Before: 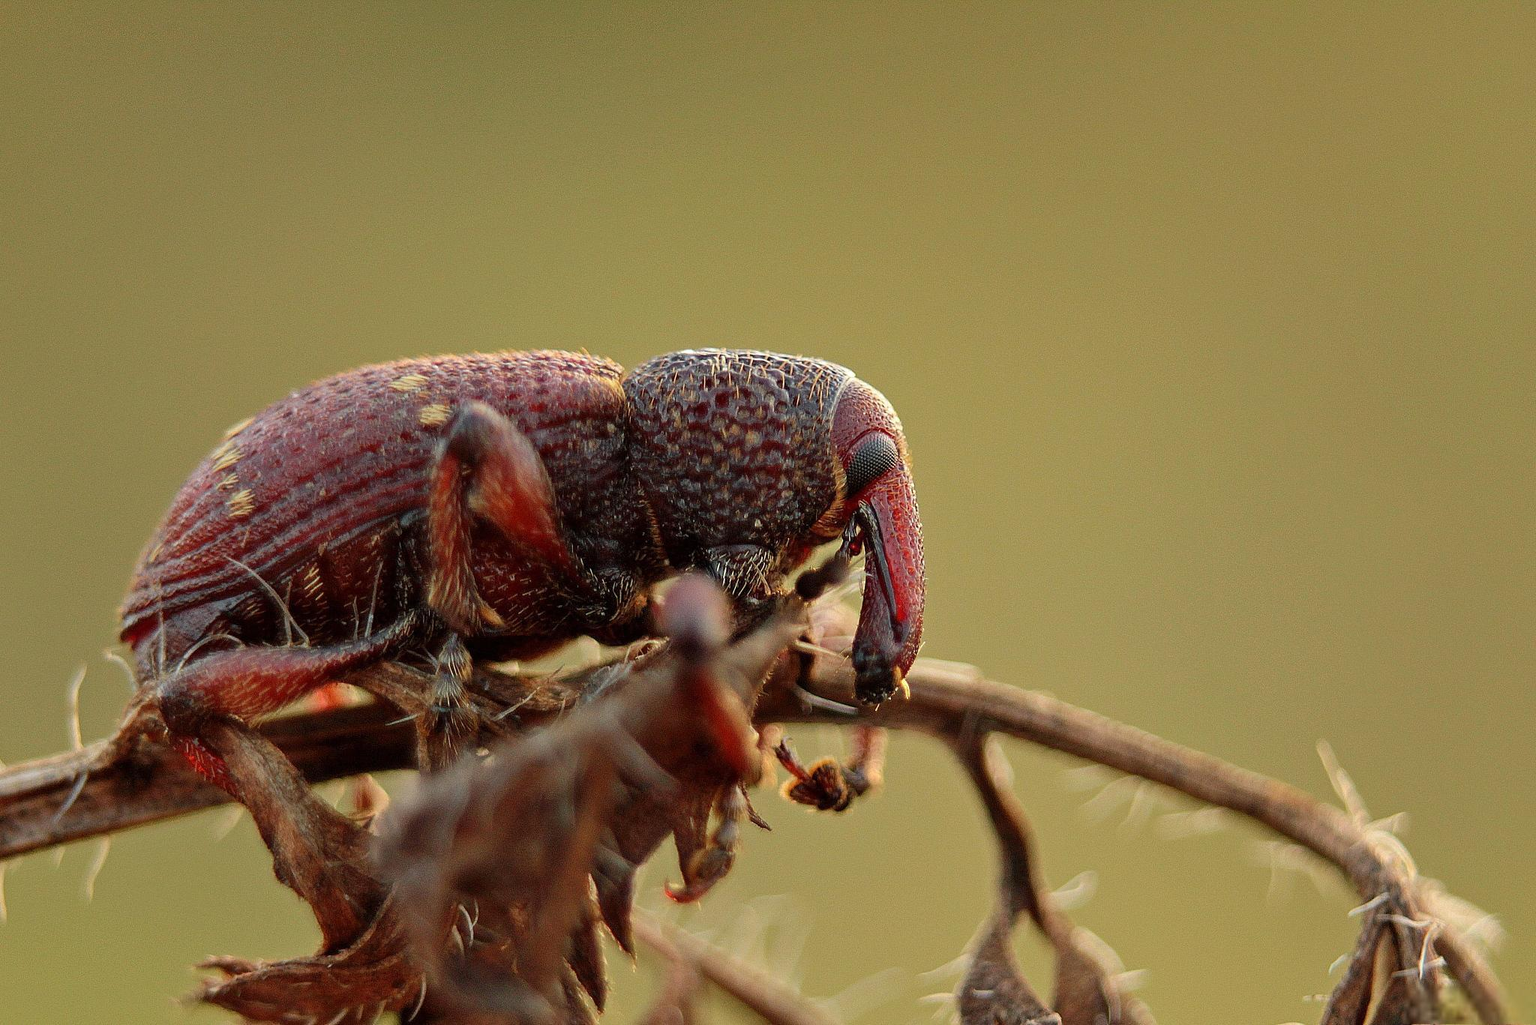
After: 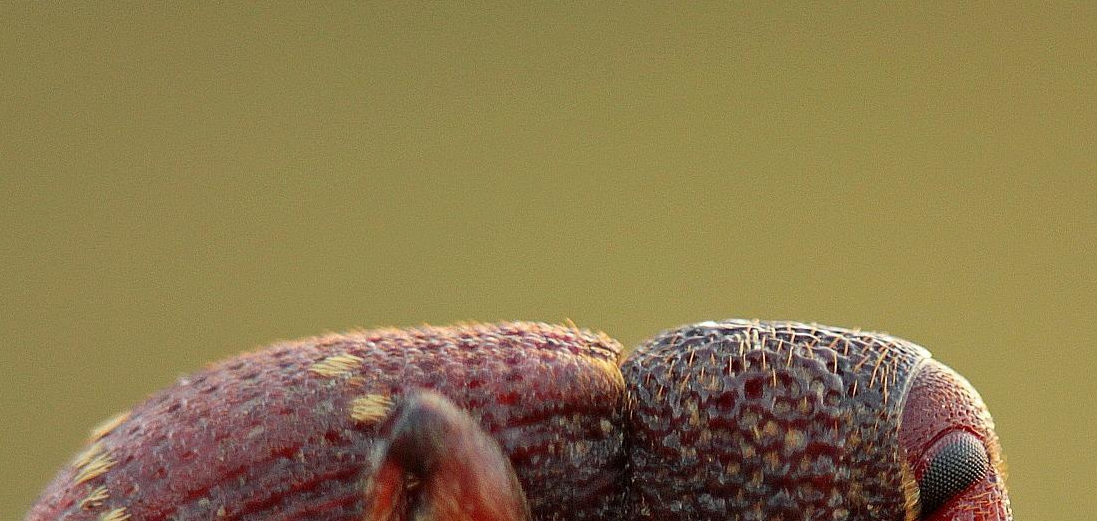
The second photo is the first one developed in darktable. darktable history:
crop: left 10.249%, top 10.65%, right 36.185%, bottom 51.172%
